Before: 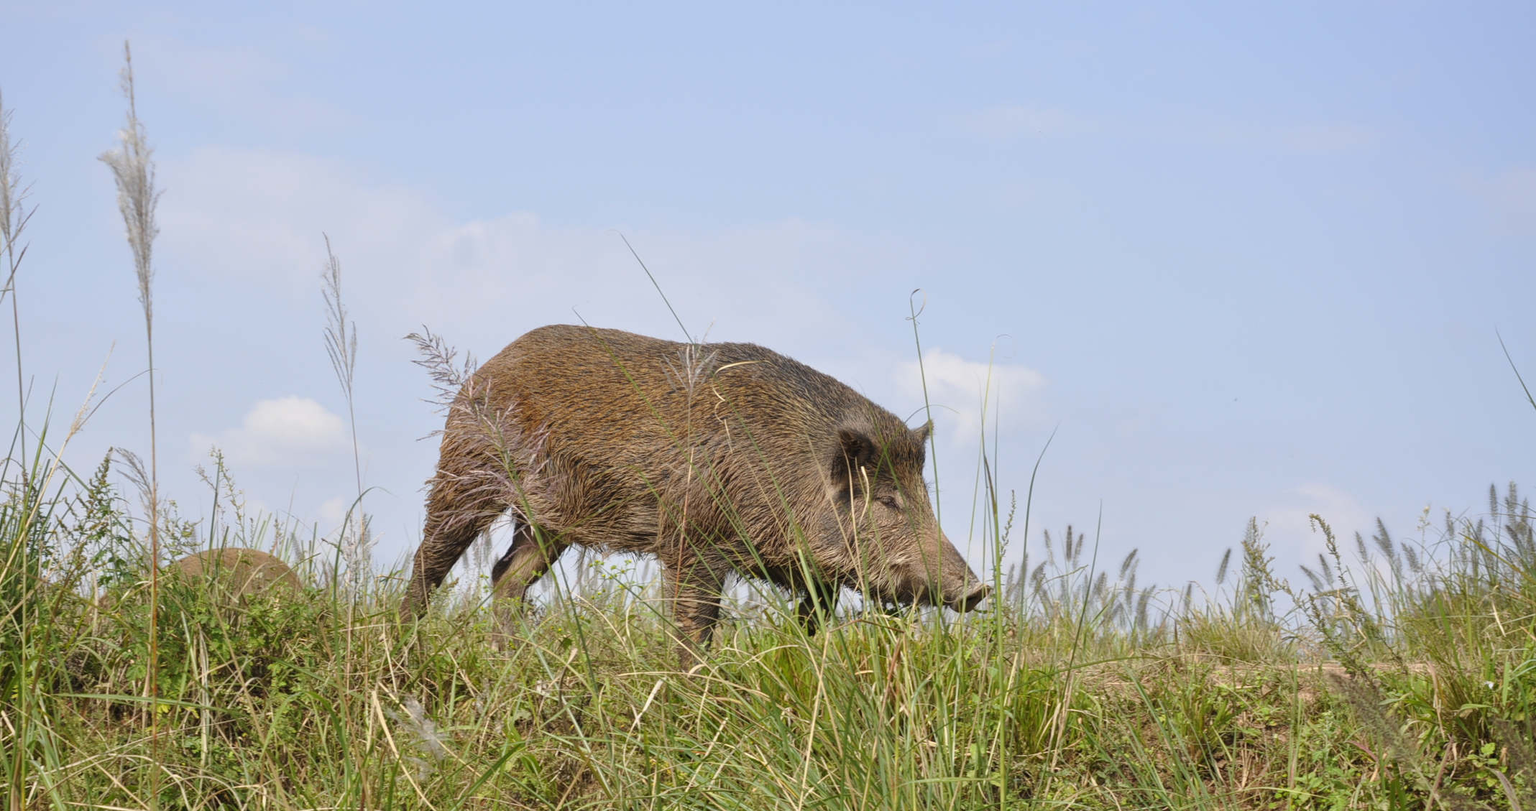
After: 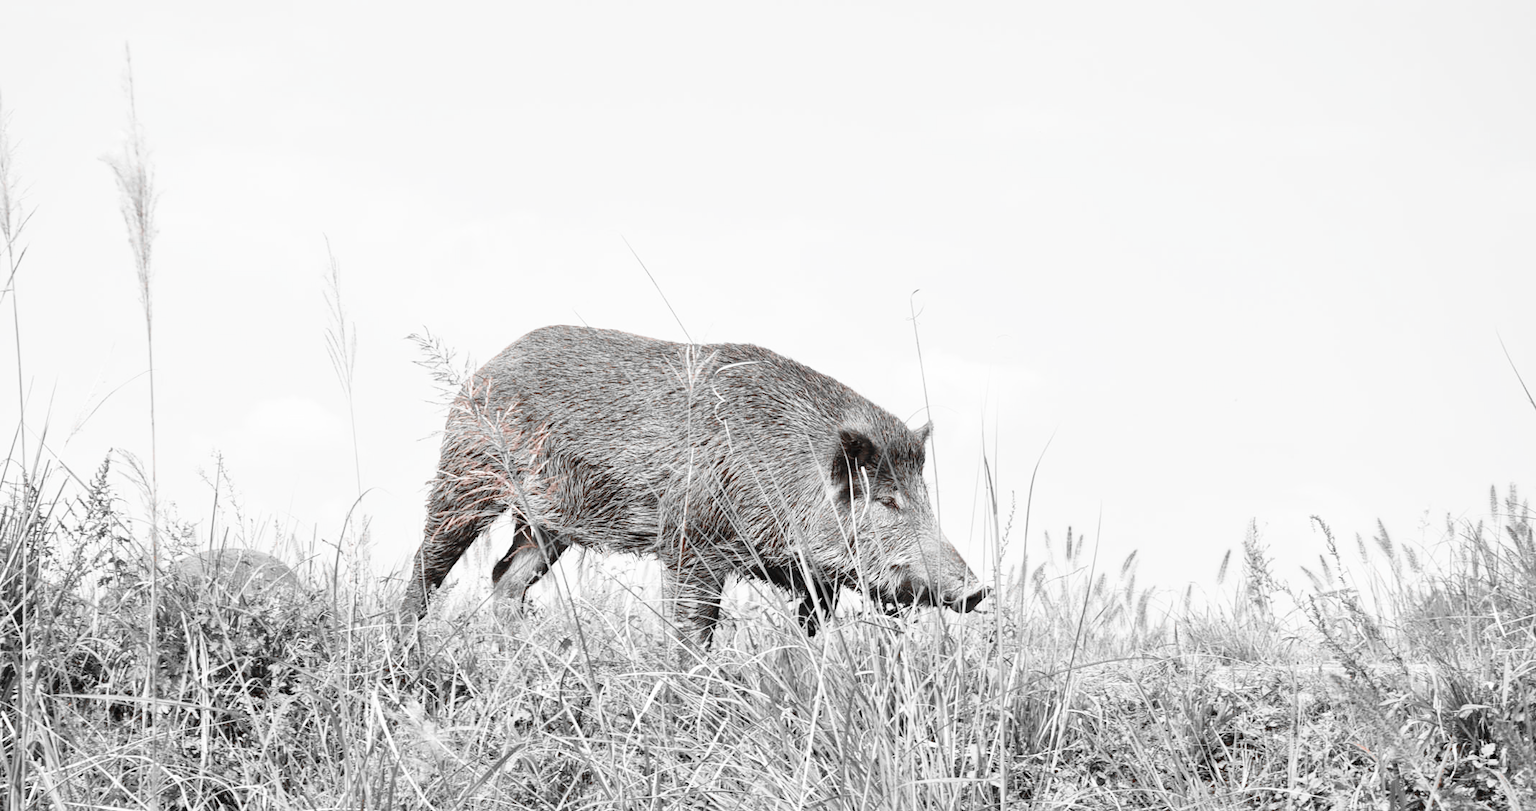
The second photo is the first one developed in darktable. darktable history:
color zones: curves: ch1 [(0, 0.006) (0.094, 0.285) (0.171, 0.001) (0.429, 0.001) (0.571, 0.003) (0.714, 0.004) (0.857, 0.004) (1, 0.006)]
base curve: curves: ch0 [(0, 0) (0.026, 0.03) (0.109, 0.232) (0.351, 0.748) (0.669, 0.968) (1, 1)], preserve colors none
